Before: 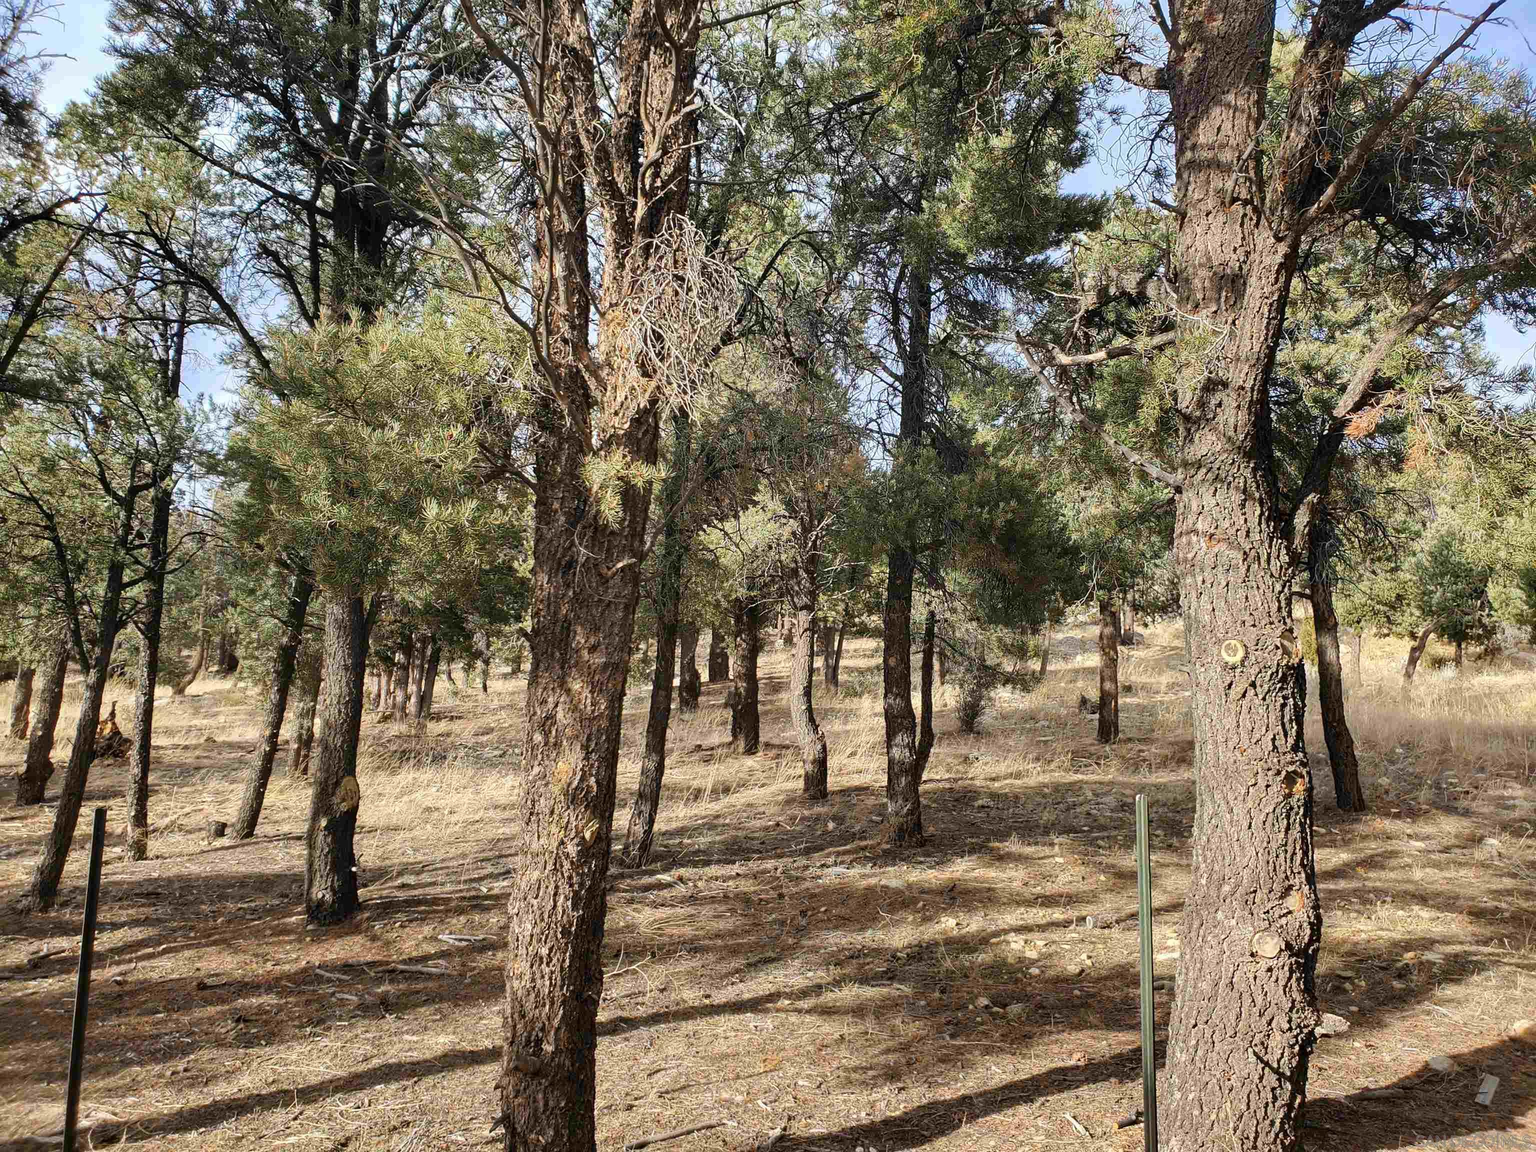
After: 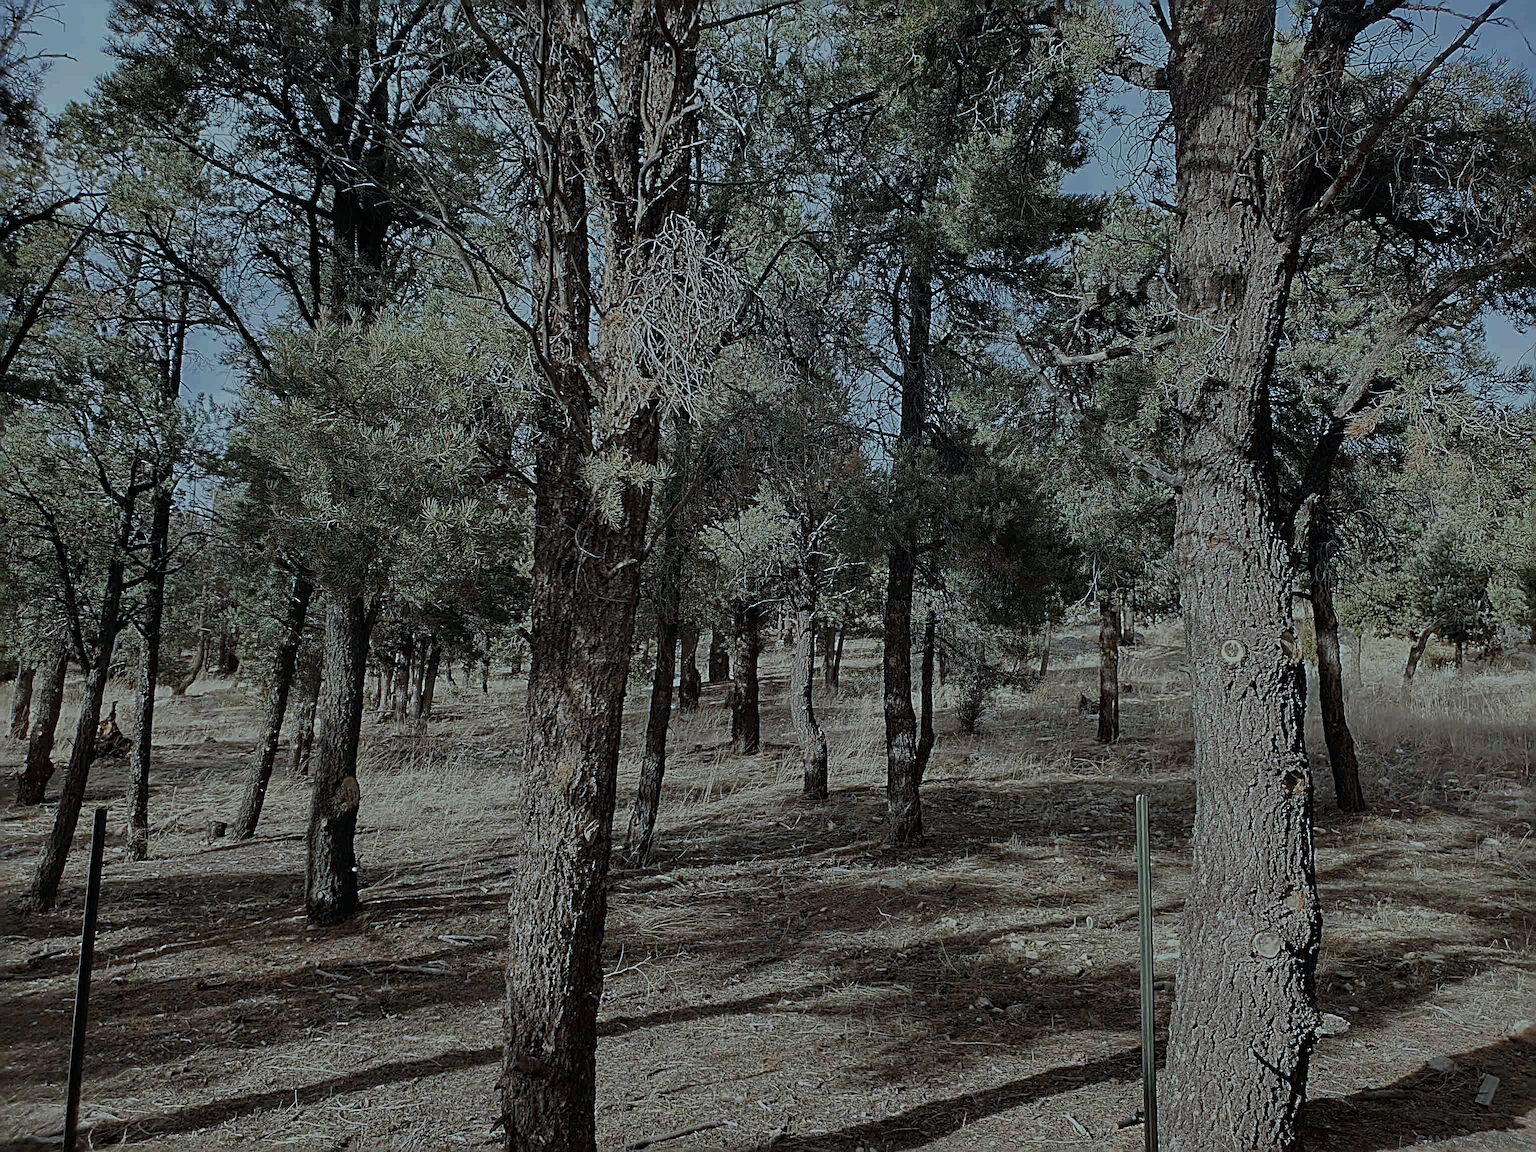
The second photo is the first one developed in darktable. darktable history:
exposure: exposure -1.468 EV, compensate highlight preservation false
base curve: curves: ch0 [(0, 0) (0.303, 0.277) (1, 1)]
sharpen: radius 3.69, amount 0.928
color correction: highlights a* -12.64, highlights b* -18.1, saturation 0.7
